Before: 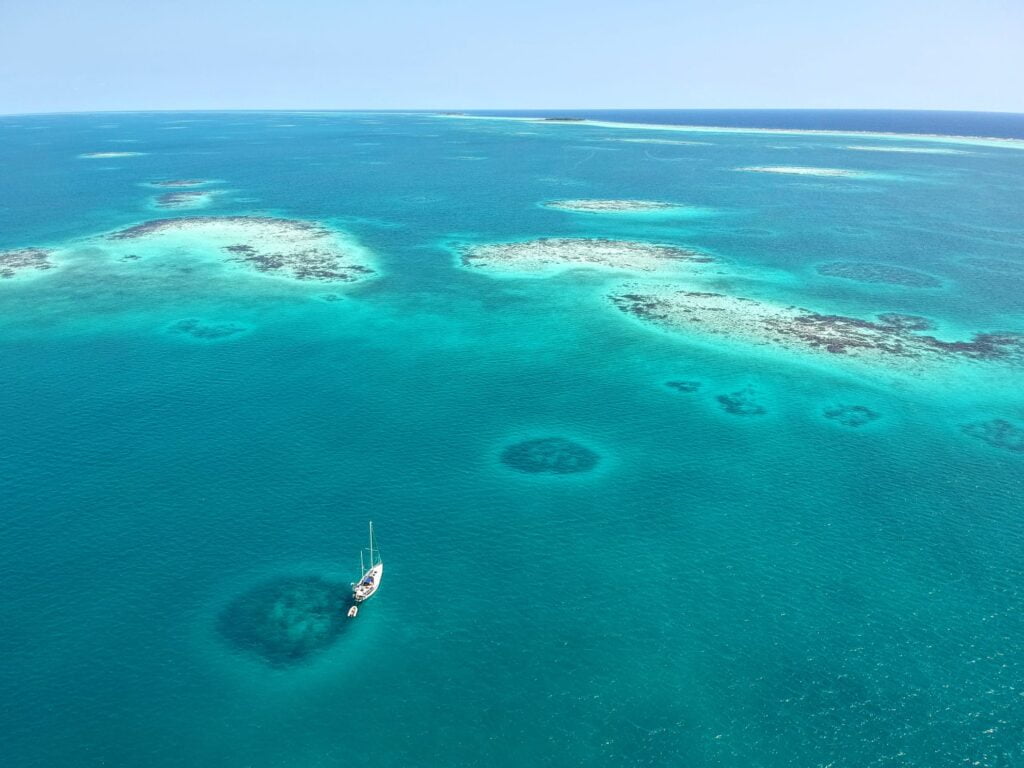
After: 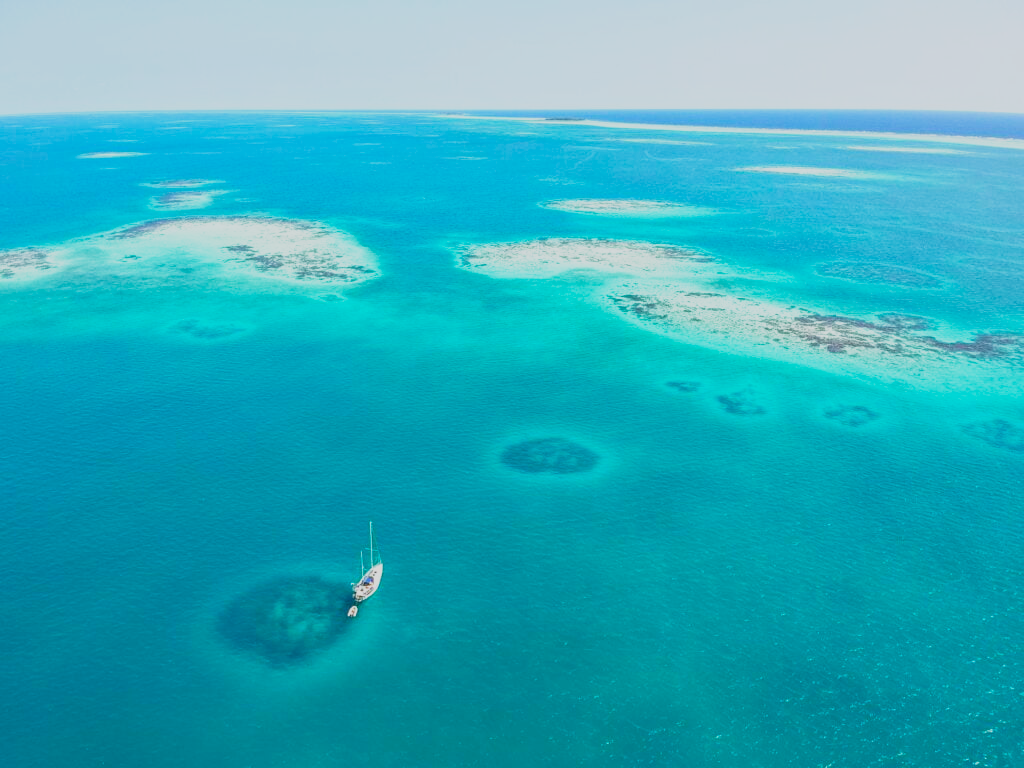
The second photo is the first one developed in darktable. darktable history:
contrast brightness saturation: contrast -0.196, saturation 0.19
base curve: curves: ch0 [(0, 0) (0.088, 0.125) (0.176, 0.251) (0.354, 0.501) (0.613, 0.749) (1, 0.877)], preserve colors none
